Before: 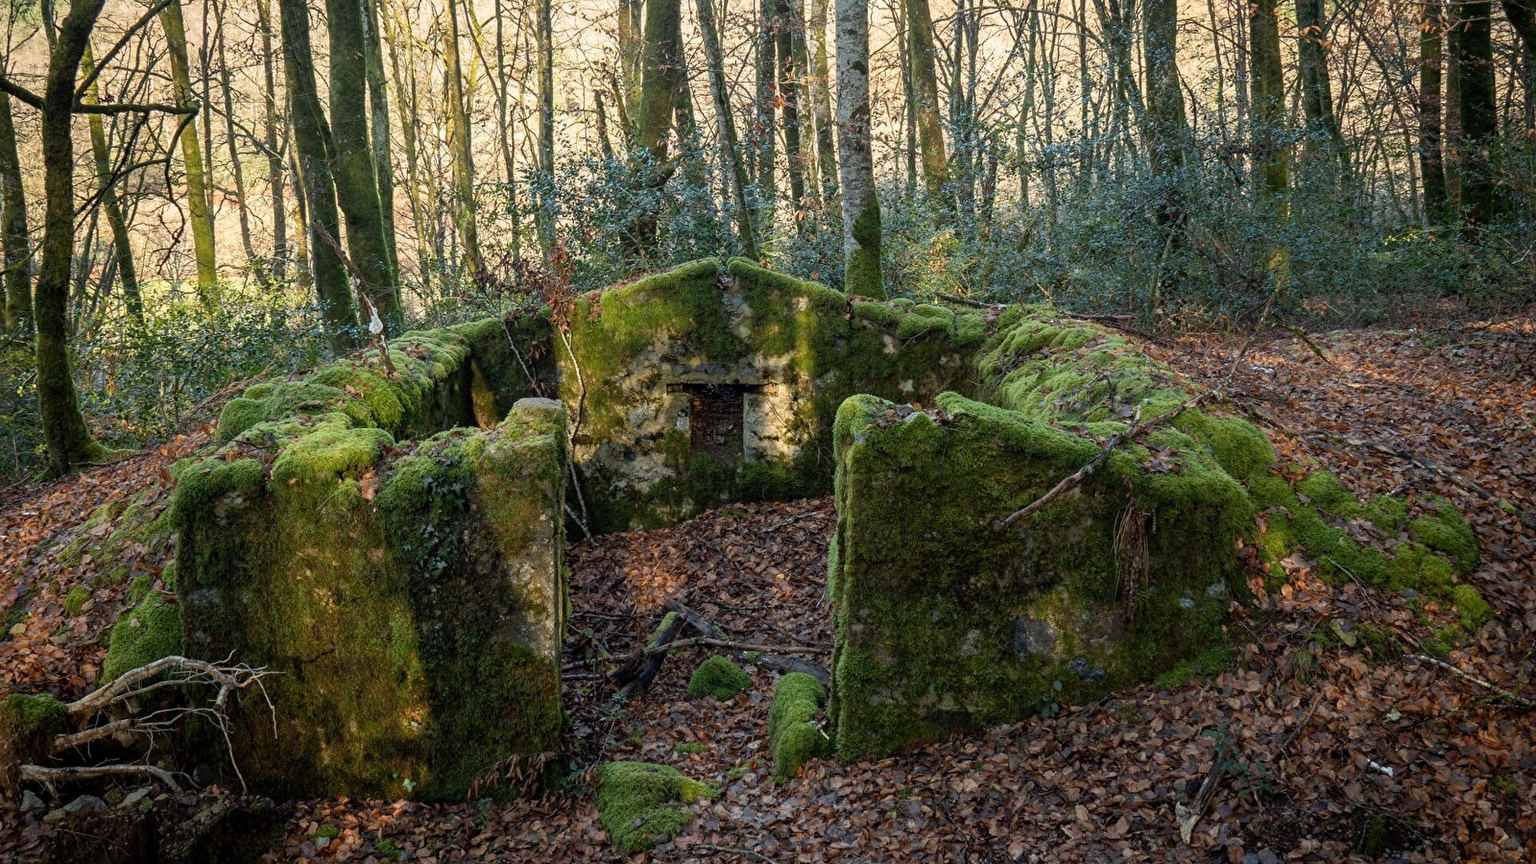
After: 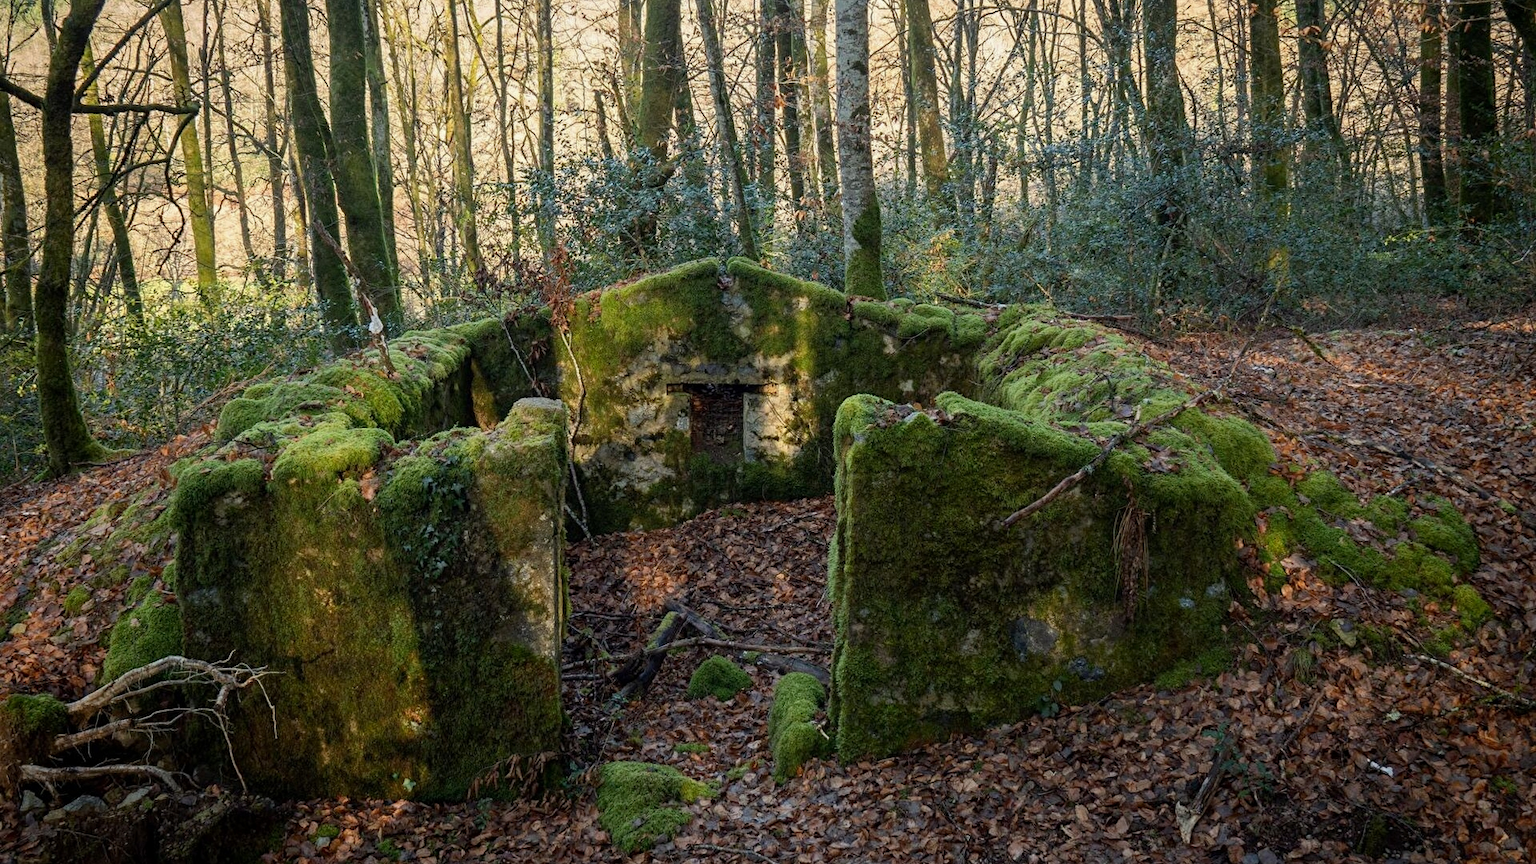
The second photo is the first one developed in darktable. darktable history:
tone equalizer: on, module defaults
shadows and highlights: shadows -20.15, white point adjustment -1.85, highlights -35.15
